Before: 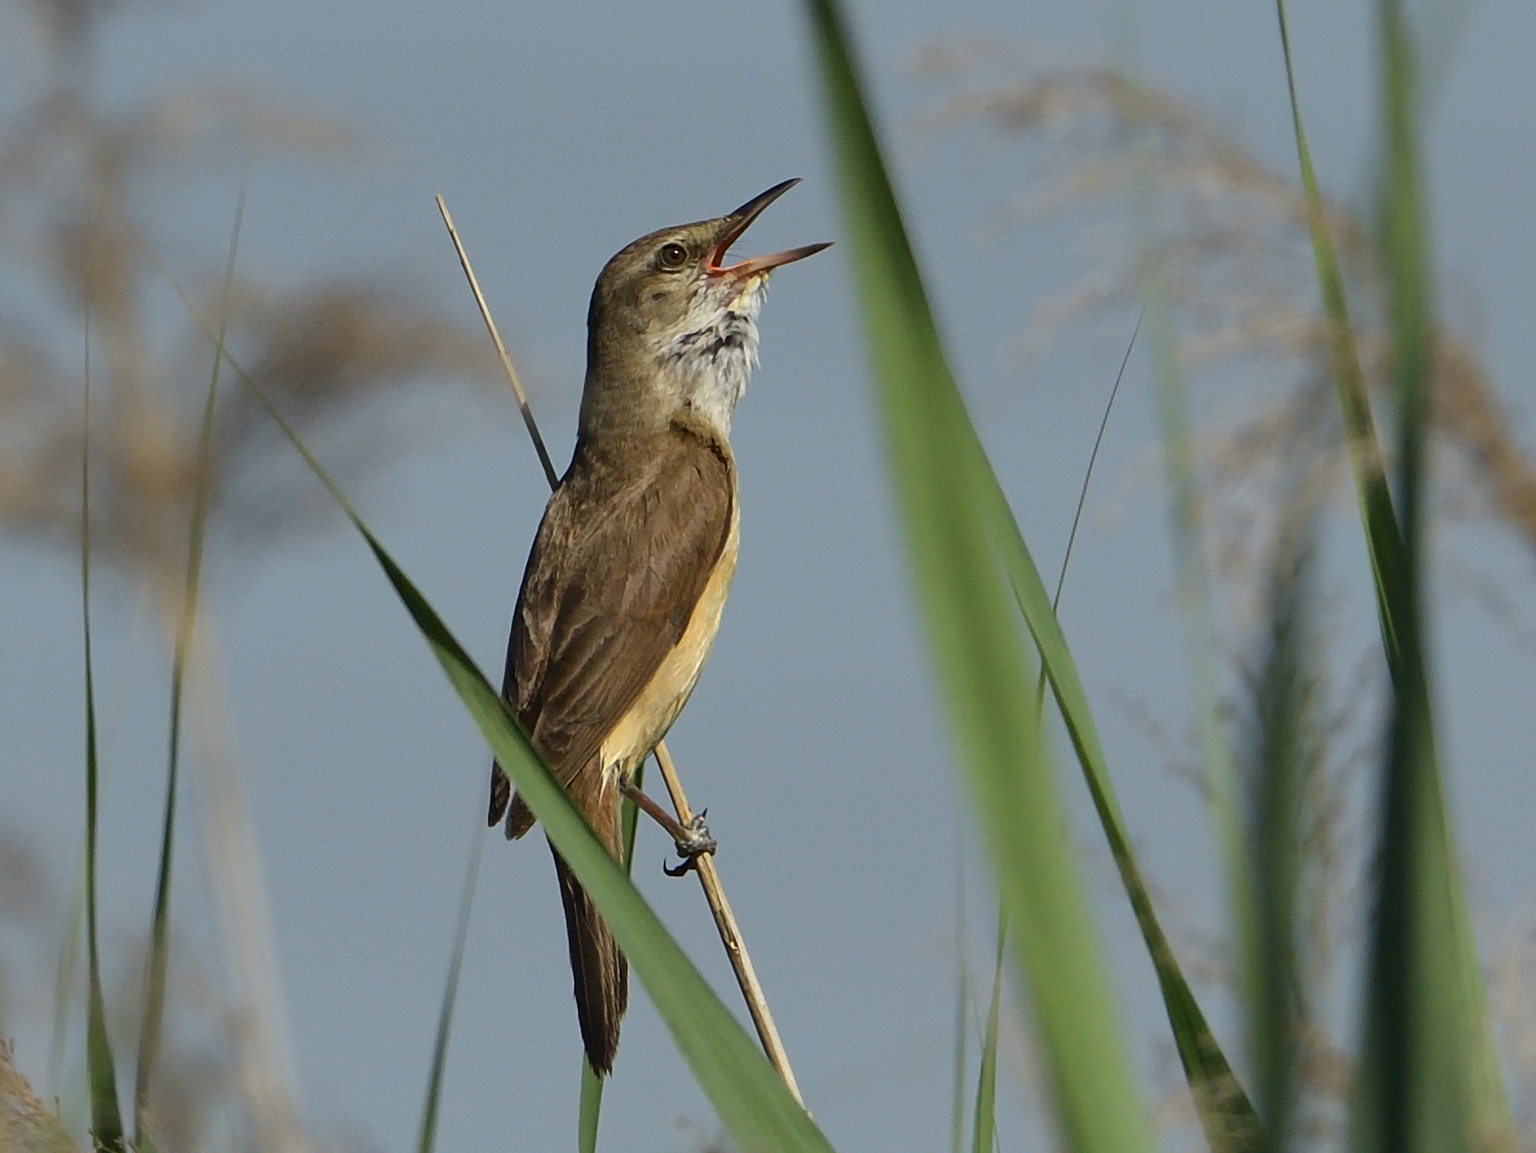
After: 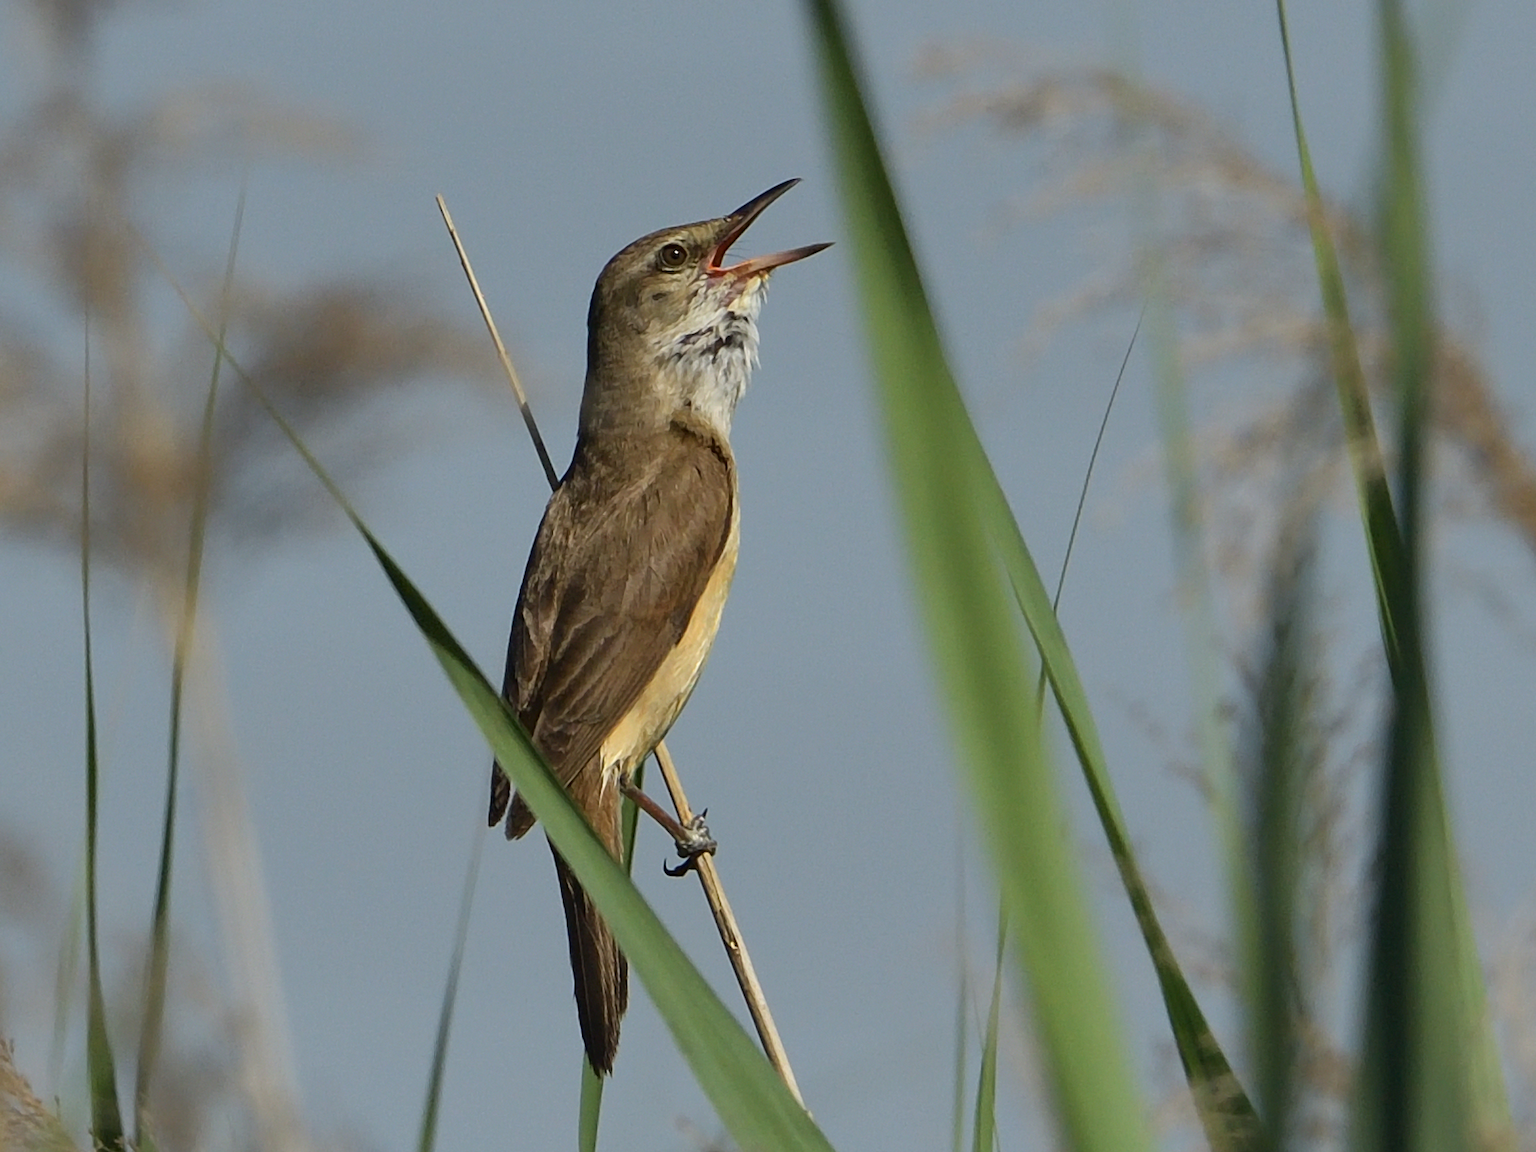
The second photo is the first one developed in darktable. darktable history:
tone curve: curves: ch0 [(0, 0) (0.003, 0.012) (0.011, 0.015) (0.025, 0.027) (0.044, 0.045) (0.069, 0.064) (0.1, 0.093) (0.136, 0.133) (0.177, 0.177) (0.224, 0.221) (0.277, 0.272) (0.335, 0.342) (0.399, 0.398) (0.468, 0.462) (0.543, 0.547) (0.623, 0.624) (0.709, 0.711) (0.801, 0.792) (0.898, 0.889) (1, 1)], color space Lab, independent channels, preserve colors none
